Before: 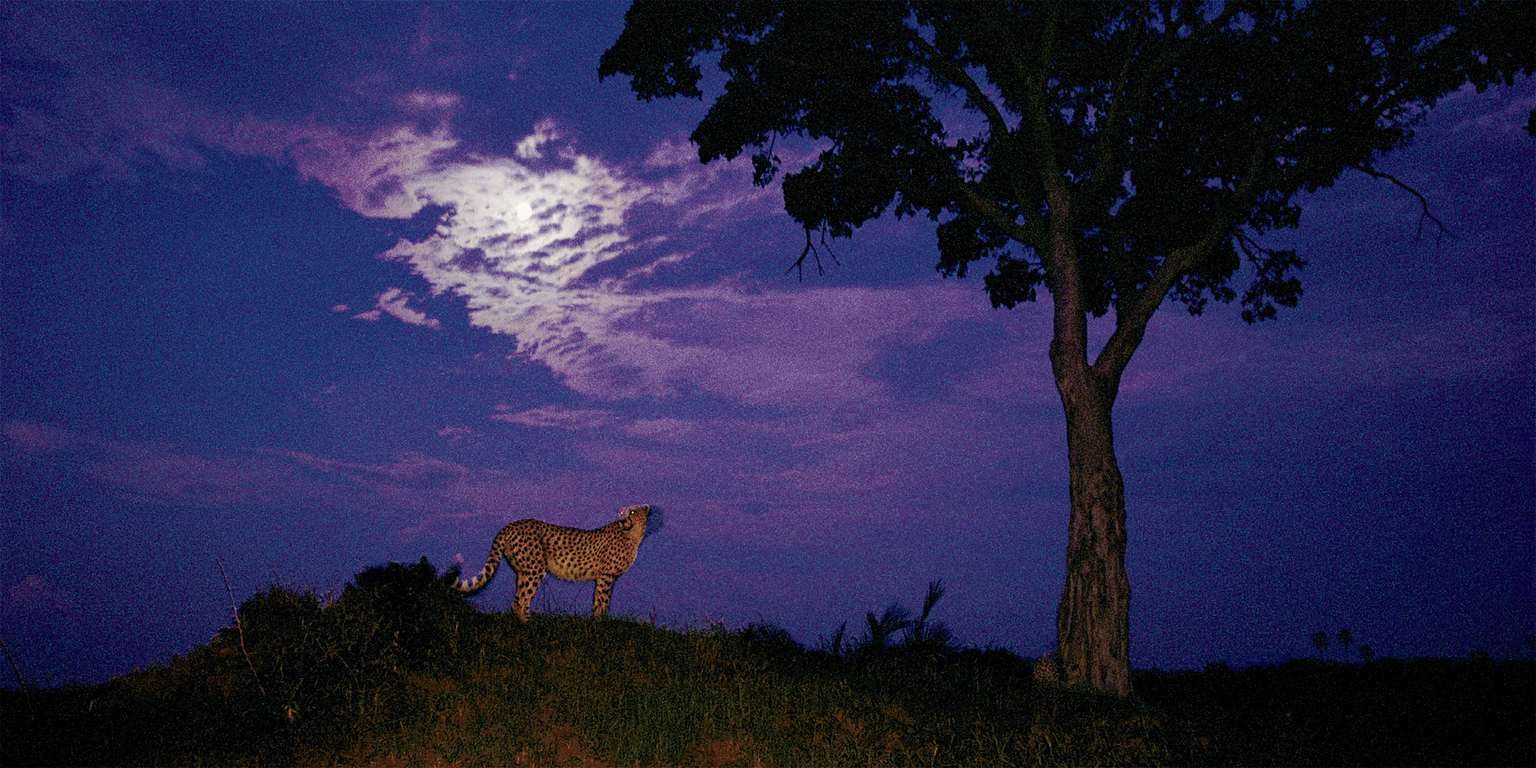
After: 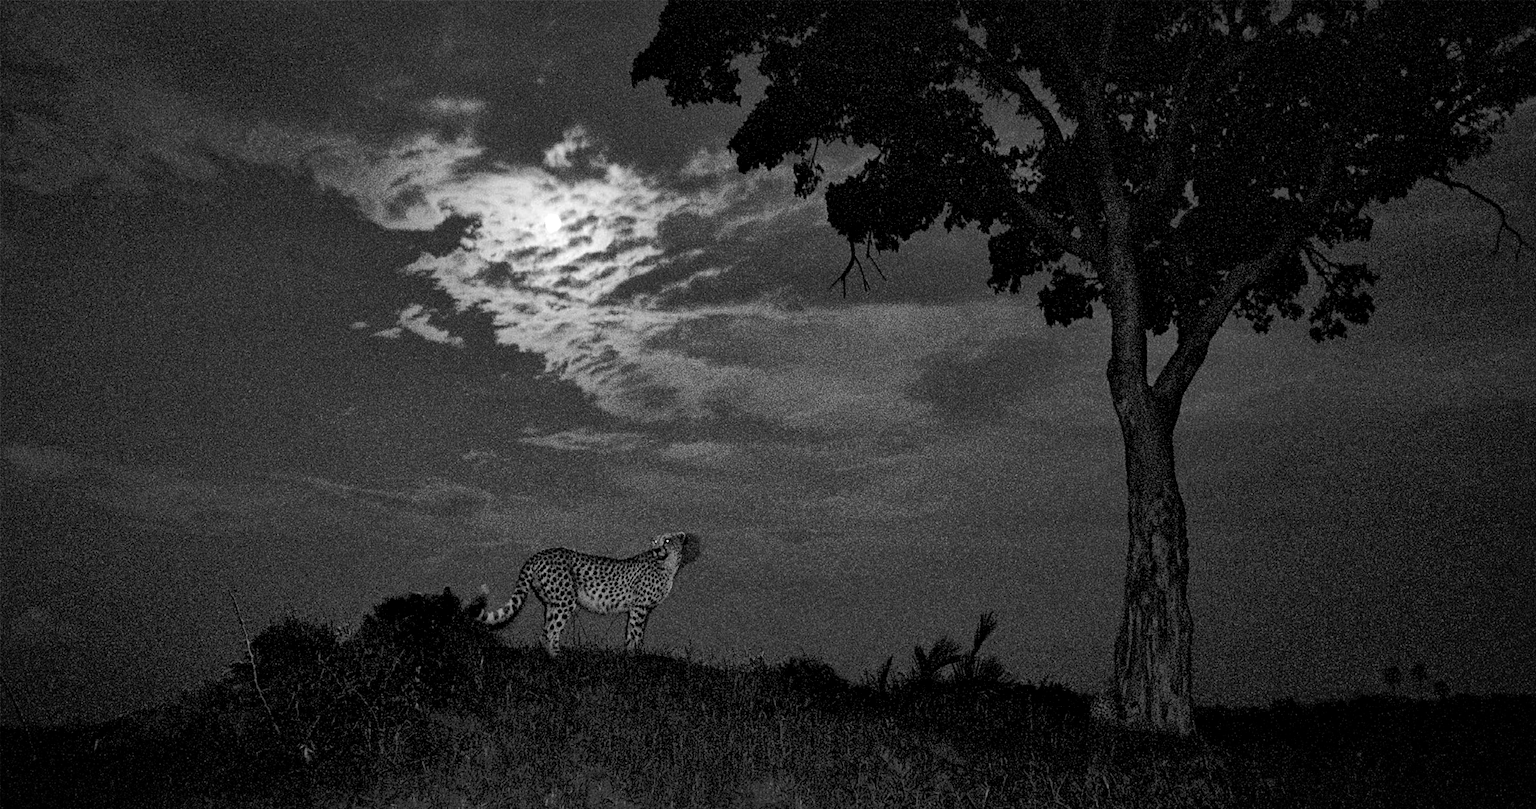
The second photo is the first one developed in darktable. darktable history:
crop and rotate: right 5.167%
local contrast: mode bilateral grid, contrast 20, coarseness 50, detail 150%, midtone range 0.2
color correction: highlights a* 9.03, highlights b* 8.71, shadows a* 40, shadows b* 40, saturation 0.8
monochrome: on, module defaults
